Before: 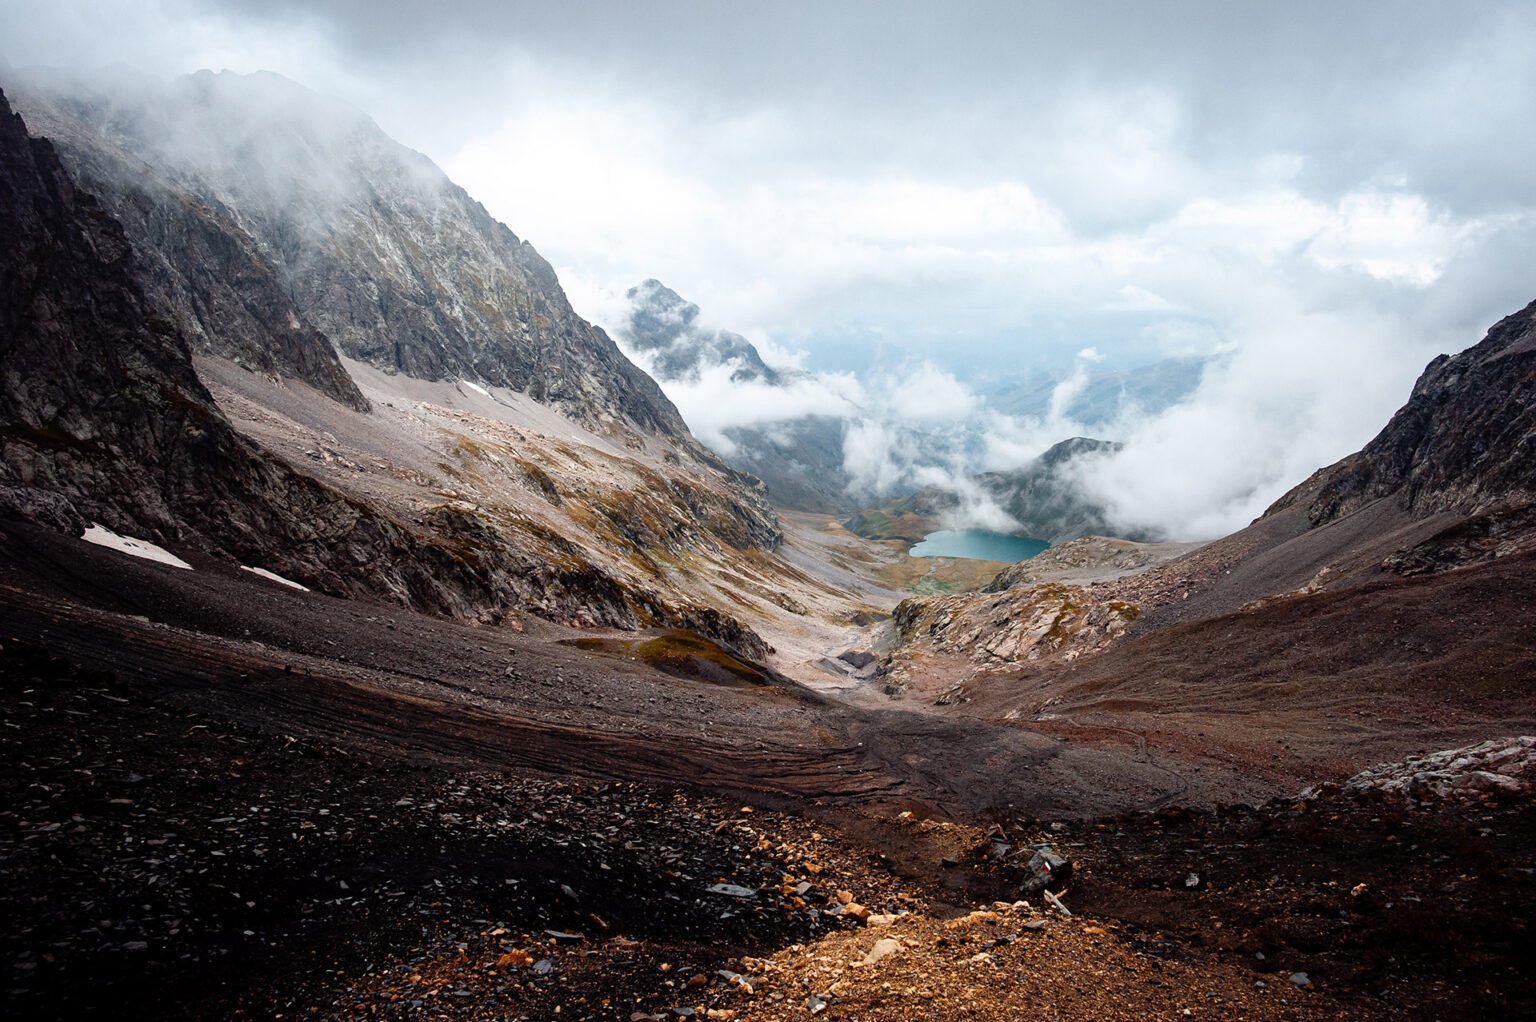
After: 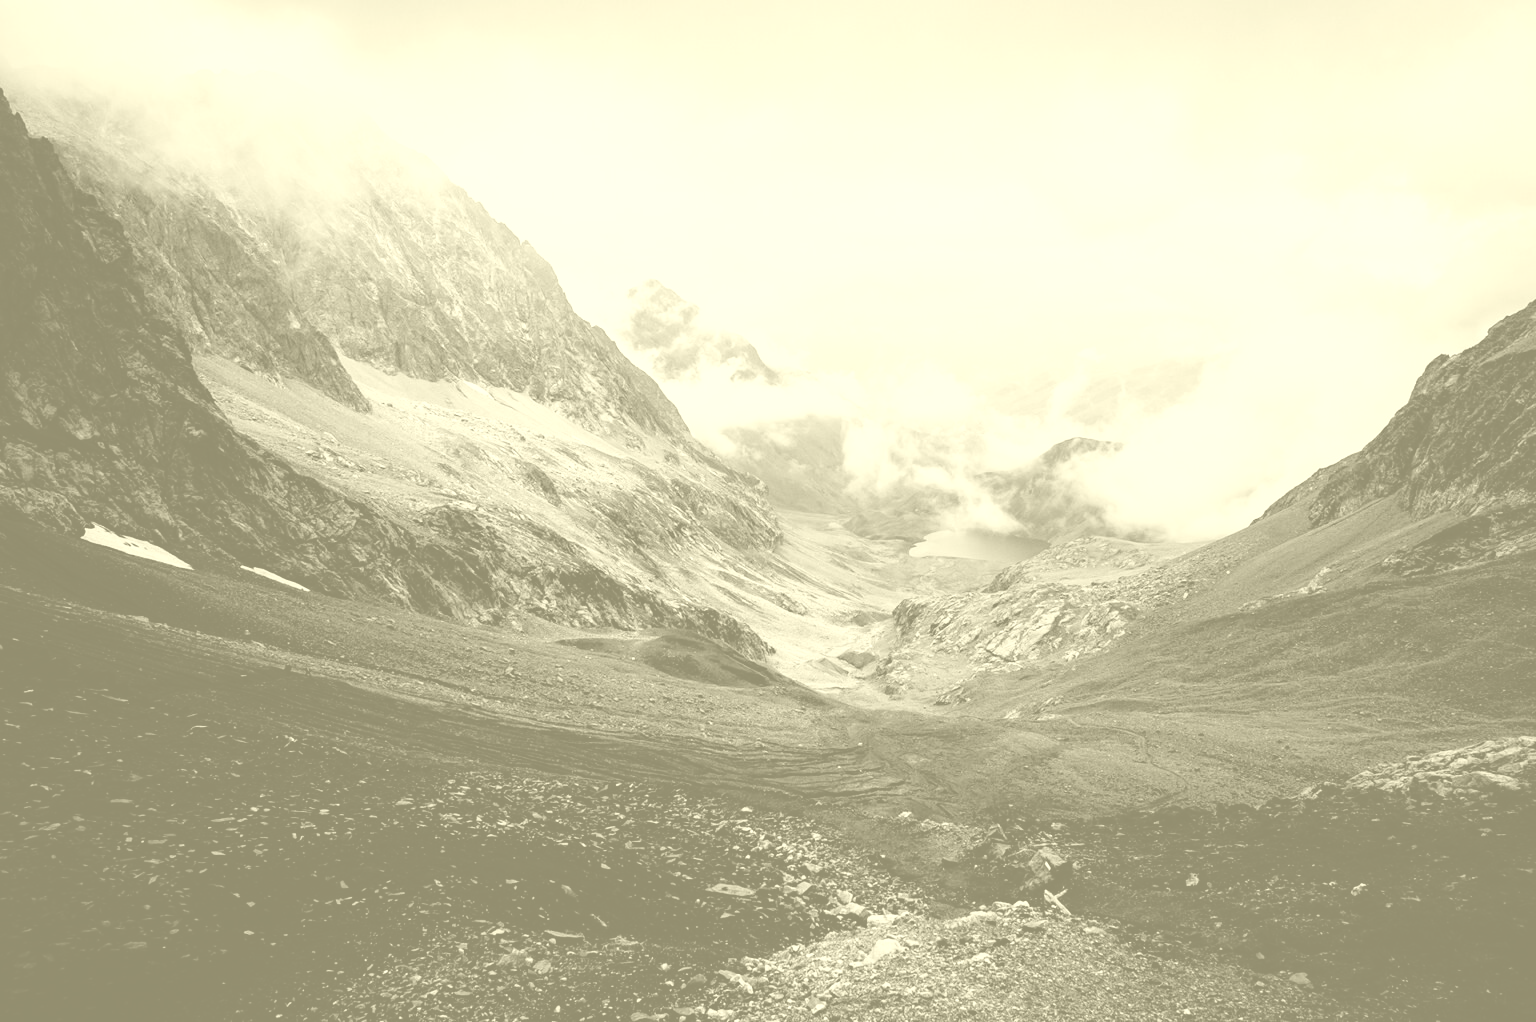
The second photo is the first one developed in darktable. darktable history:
tone curve: curves: ch0 [(0, 0.039) (0.104, 0.094) (0.285, 0.301) (0.689, 0.764) (0.89, 0.926) (0.994, 0.971)]; ch1 [(0, 0) (0.337, 0.249) (0.437, 0.411) (0.485, 0.487) (0.515, 0.514) (0.566, 0.563) (0.641, 0.655) (1, 1)]; ch2 [(0, 0) (0.314, 0.301) (0.421, 0.411) (0.502, 0.505) (0.528, 0.54) (0.557, 0.555) (0.612, 0.583) (0.722, 0.67) (1, 1)], color space Lab, independent channels, preserve colors none
colorize: hue 43.2°, saturation 40%, version 1
